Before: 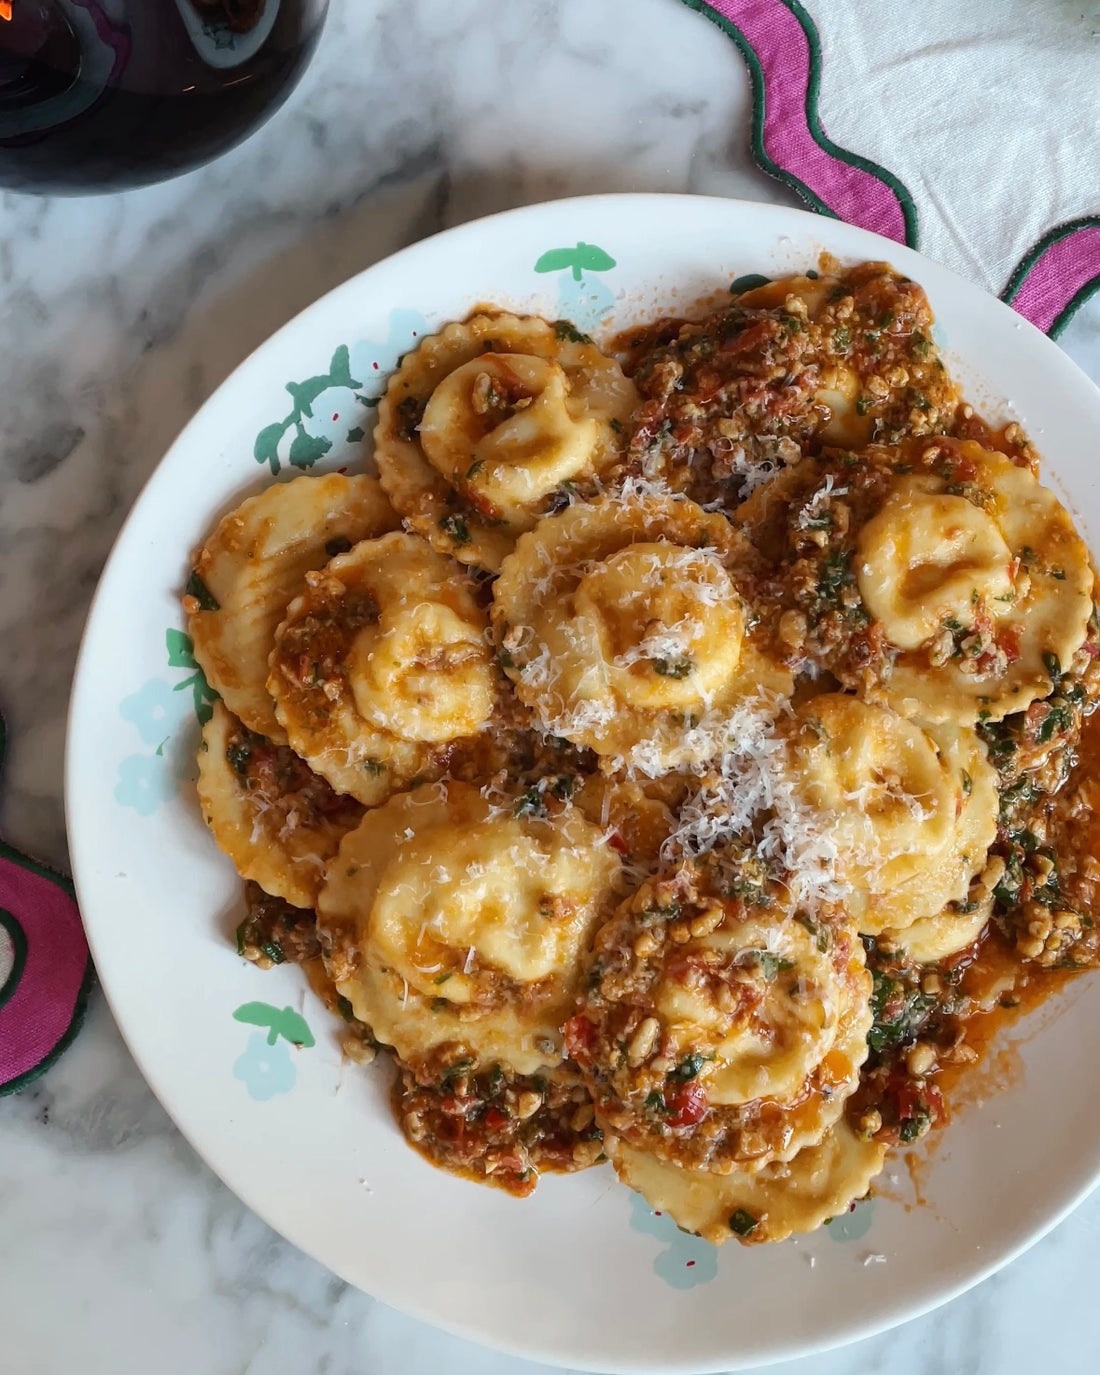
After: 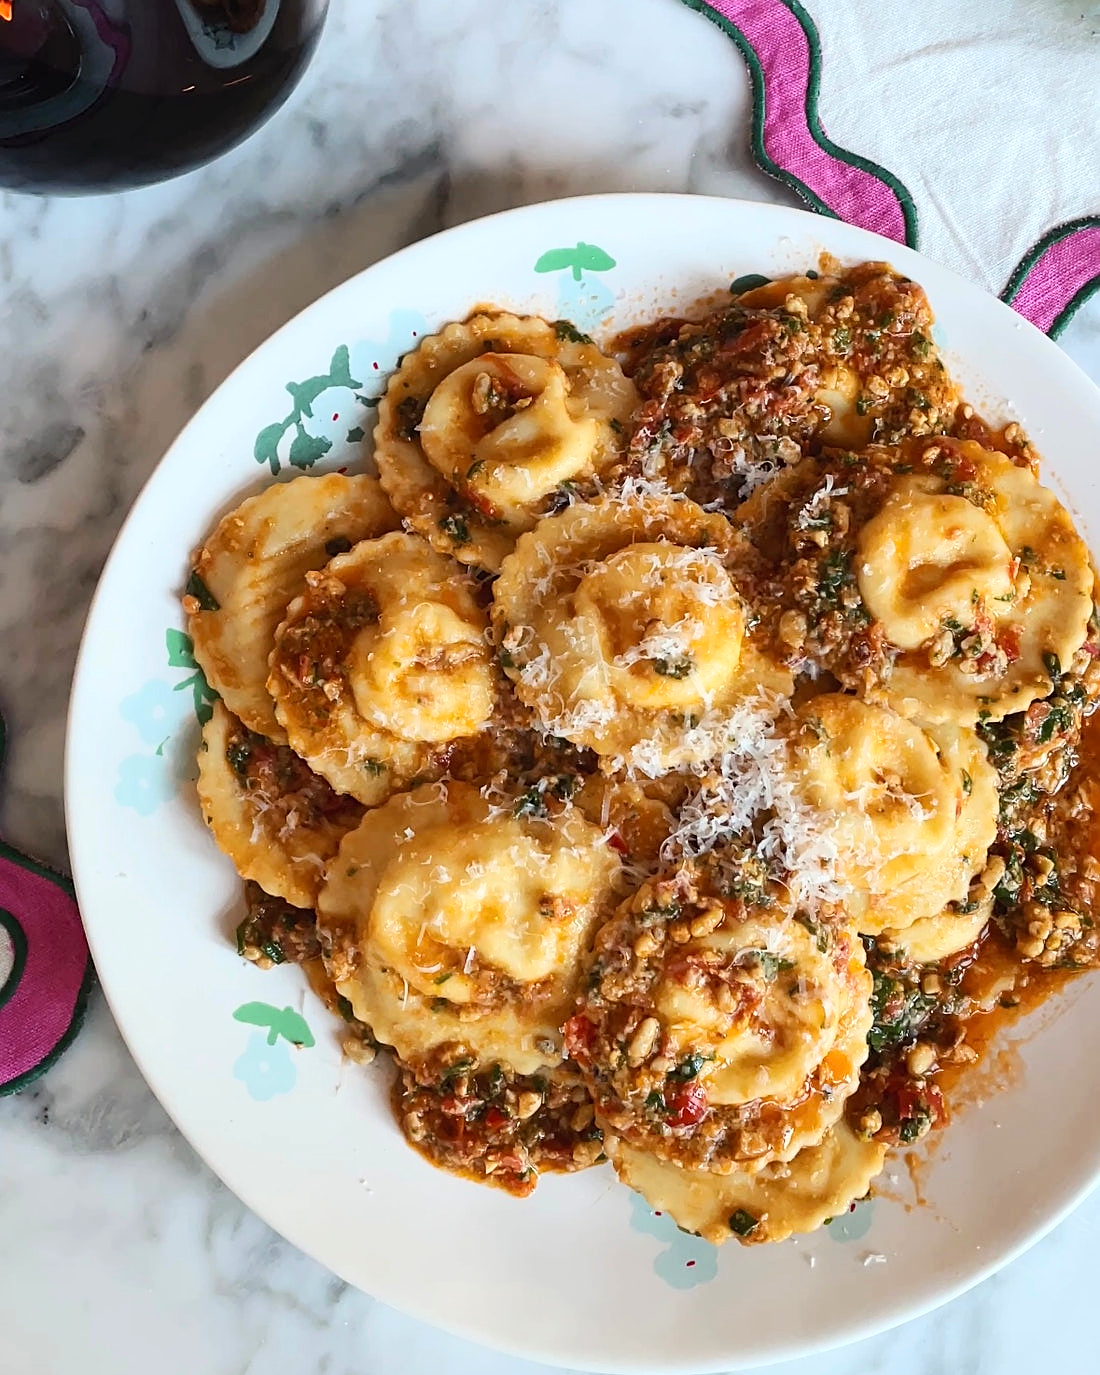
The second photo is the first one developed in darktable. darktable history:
contrast brightness saturation: contrast 0.2, brightness 0.15, saturation 0.14
sharpen: on, module defaults
